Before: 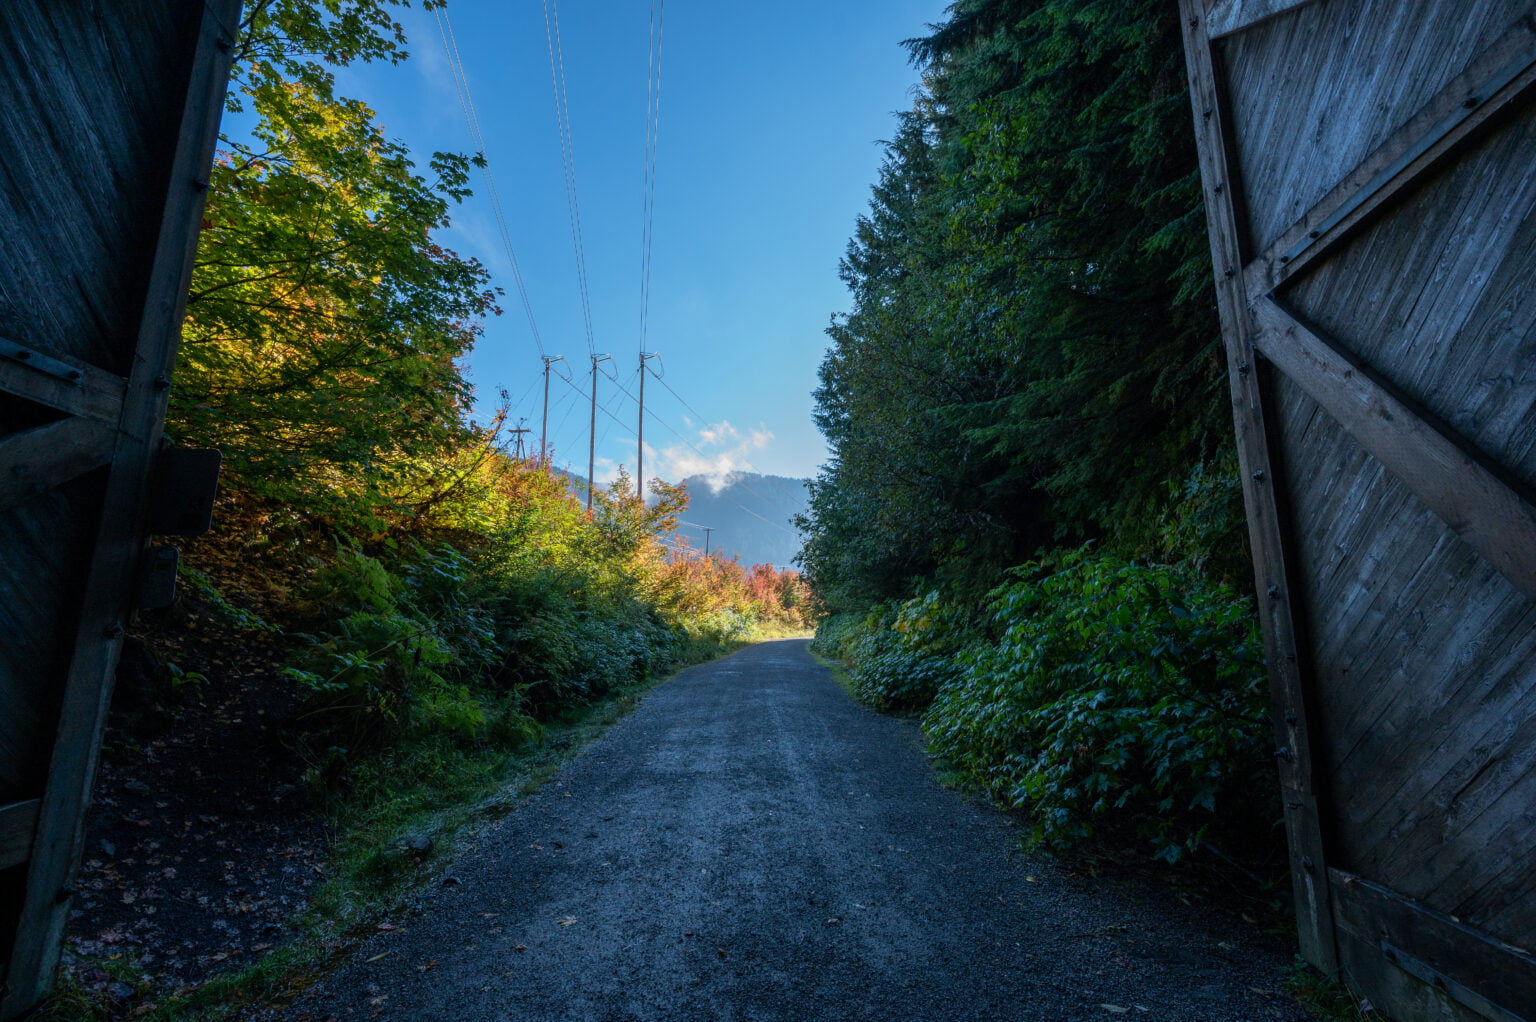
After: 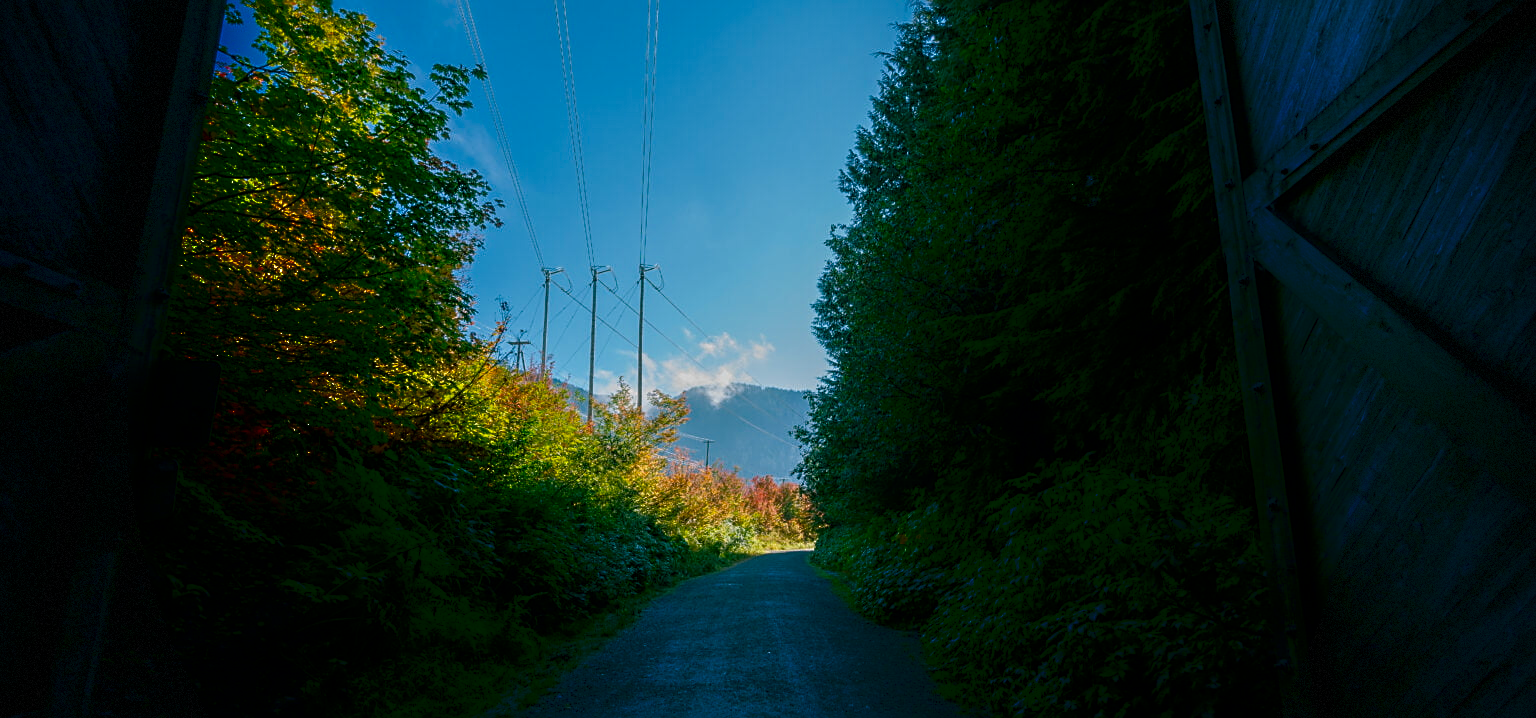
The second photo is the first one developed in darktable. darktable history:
crop and rotate: top 8.637%, bottom 21.031%
color balance rgb: shadows lift › chroma 11.41%, shadows lift › hue 132.26°, perceptual saturation grading › global saturation 9.955%, saturation formula JzAzBz (2021)
exposure: exposure -0.448 EV, compensate exposure bias true, compensate highlight preservation false
tone equalizer: -8 EV 0.012 EV, -7 EV -0.043 EV, -6 EV 0.038 EV, -5 EV 0.053 EV, -4 EV 0.29 EV, -3 EV 0.656 EV, -2 EV 0.57 EV, -1 EV 0.204 EV, +0 EV 0.014 EV
shadows and highlights: shadows -88.48, highlights -35.85, soften with gaussian
sharpen: on, module defaults
vignetting: center (-0.035, 0.142), dithering 8-bit output, unbound false
